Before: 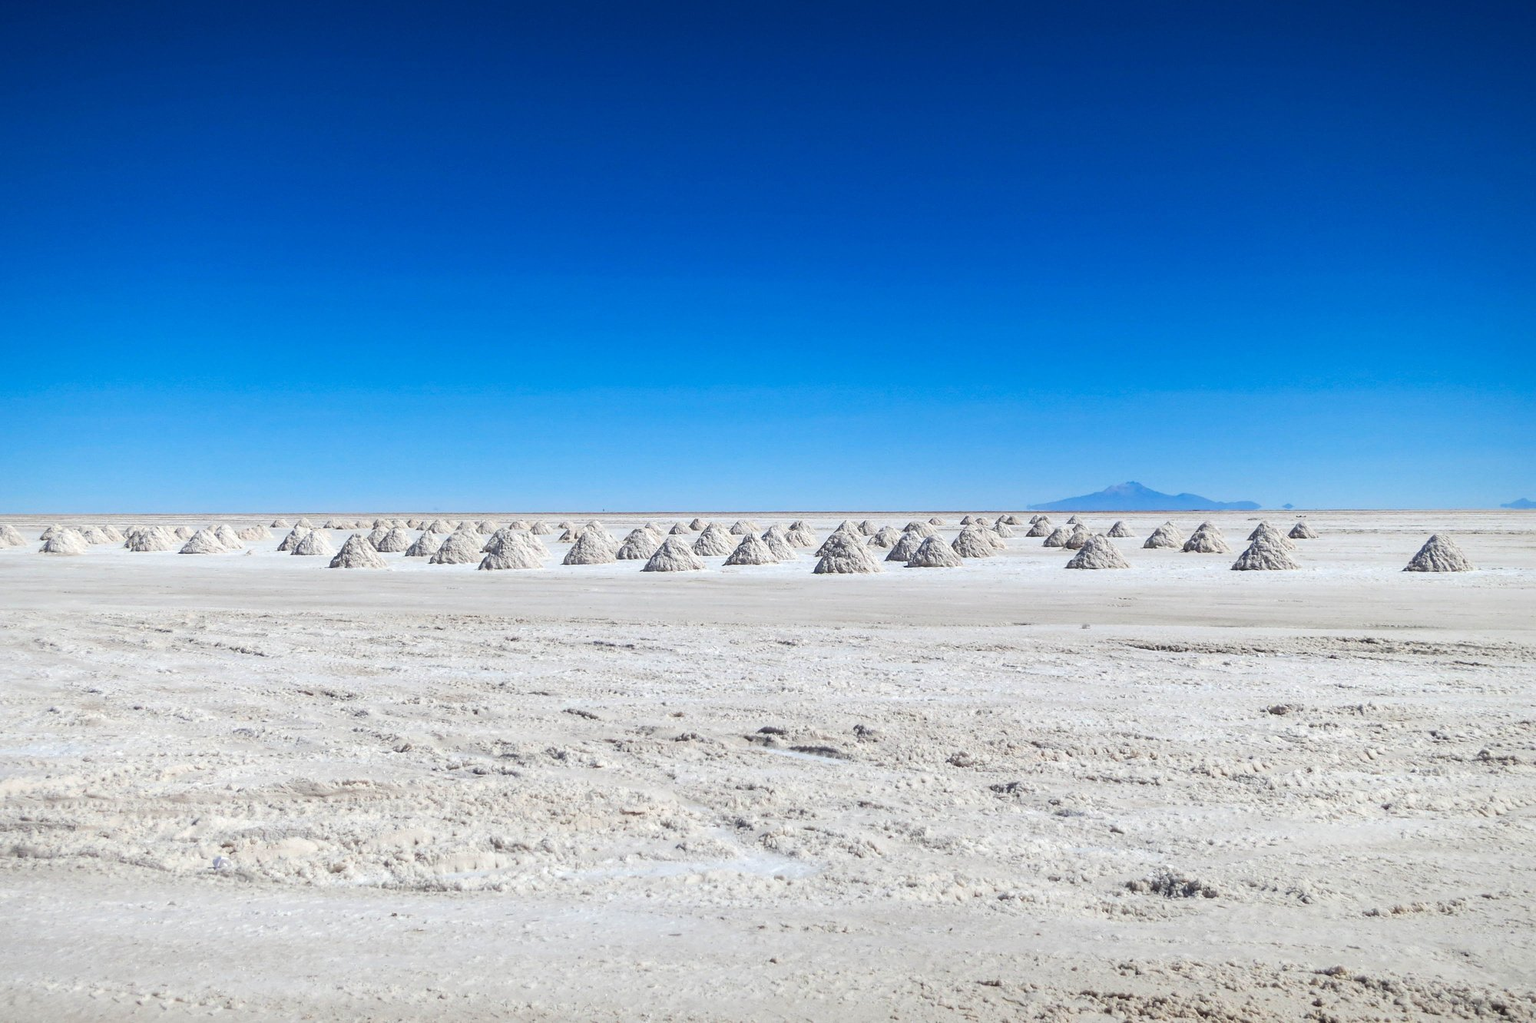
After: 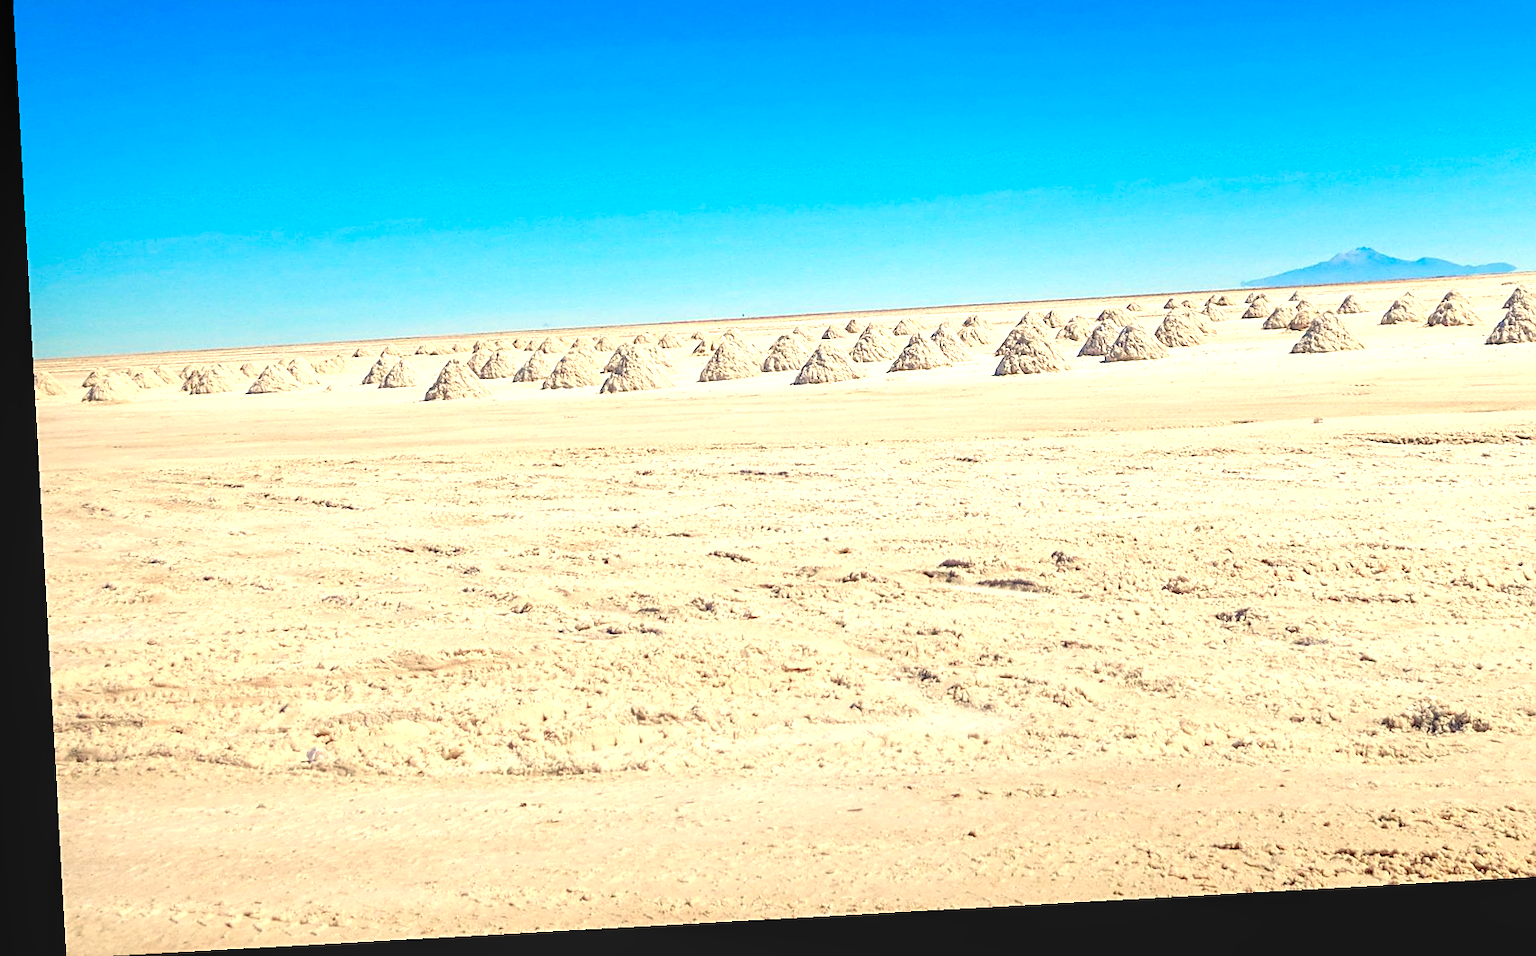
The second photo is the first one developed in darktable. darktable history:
rotate and perspective: rotation -3.18°, automatic cropping off
local contrast: on, module defaults
sharpen: on, module defaults
white balance: red 1.138, green 0.996, blue 0.812
haze removal: compatibility mode true, adaptive false
exposure: exposure 0.6 EV, compensate highlight preservation false
levels: levels [0, 0.397, 0.955]
crop: top 26.531%, right 17.959%
